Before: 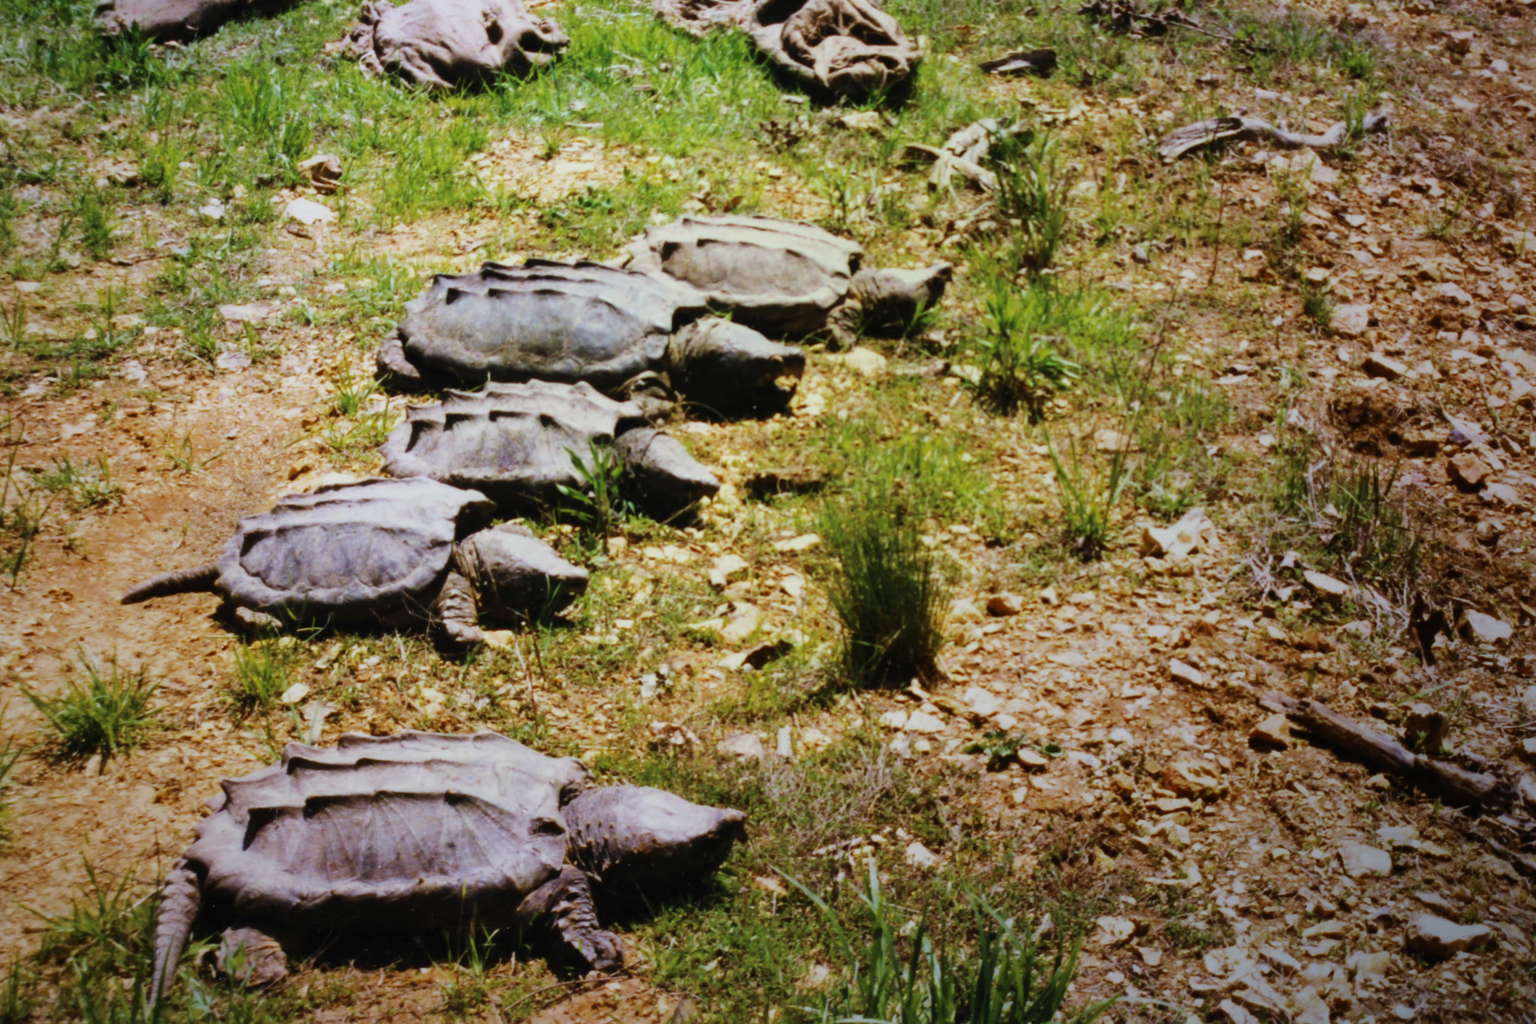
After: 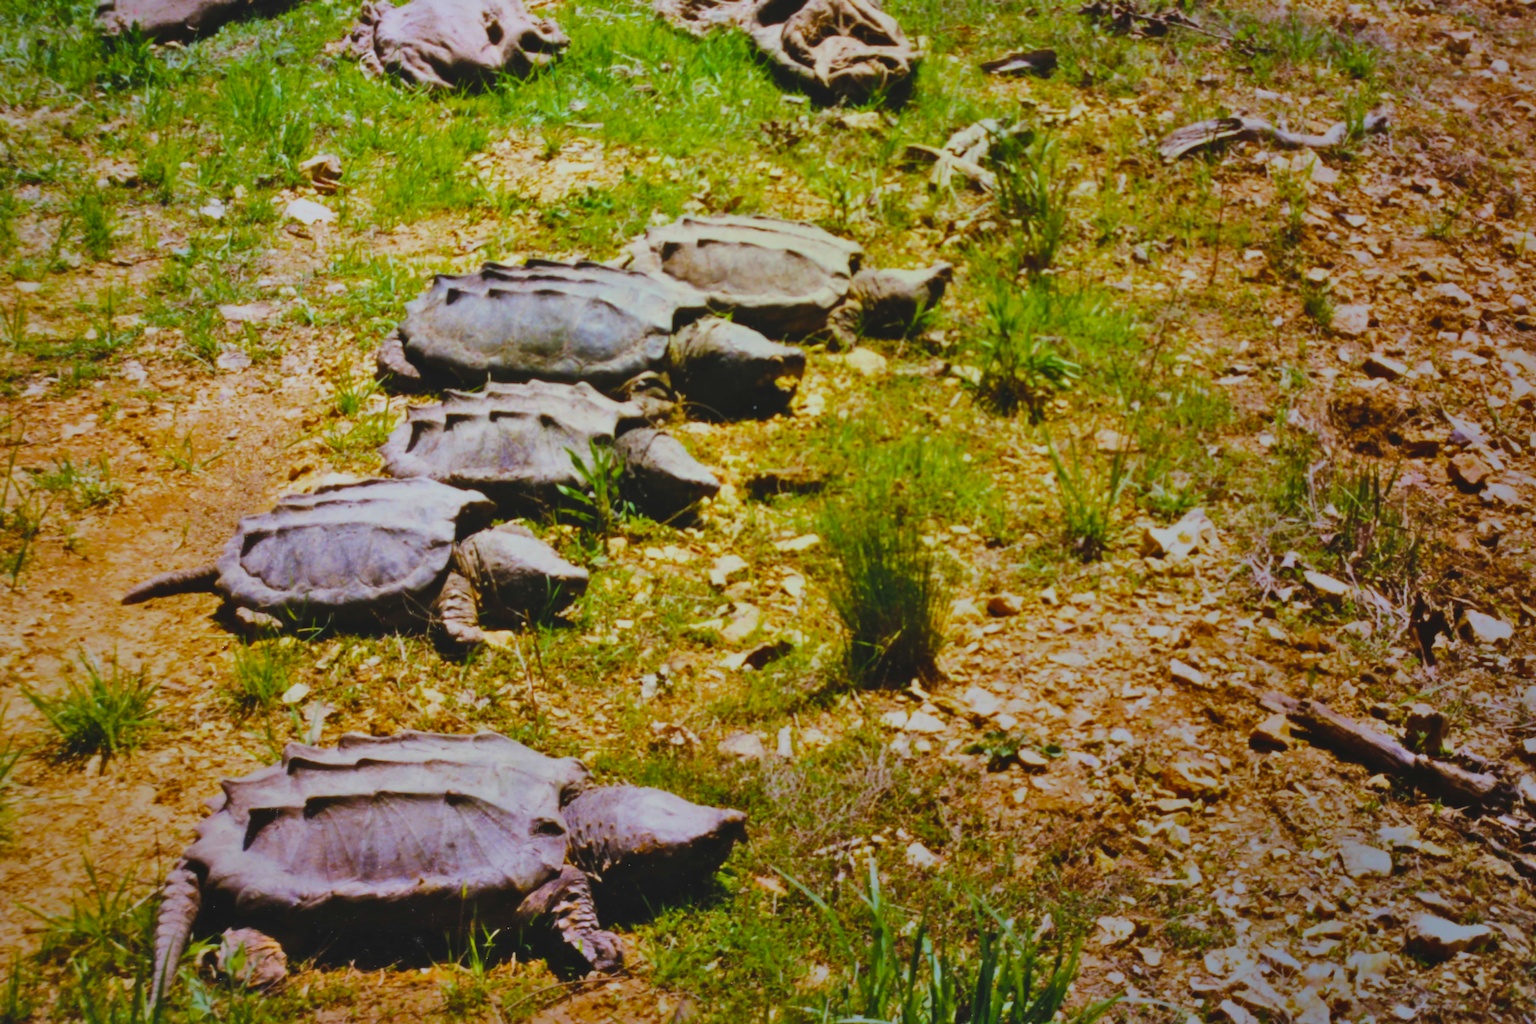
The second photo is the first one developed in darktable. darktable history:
color balance rgb: perceptual saturation grading › global saturation 40%, global vibrance 15%
local contrast: highlights 68%, shadows 68%, detail 82%, midtone range 0.325
shadows and highlights: shadows 60, soften with gaussian
